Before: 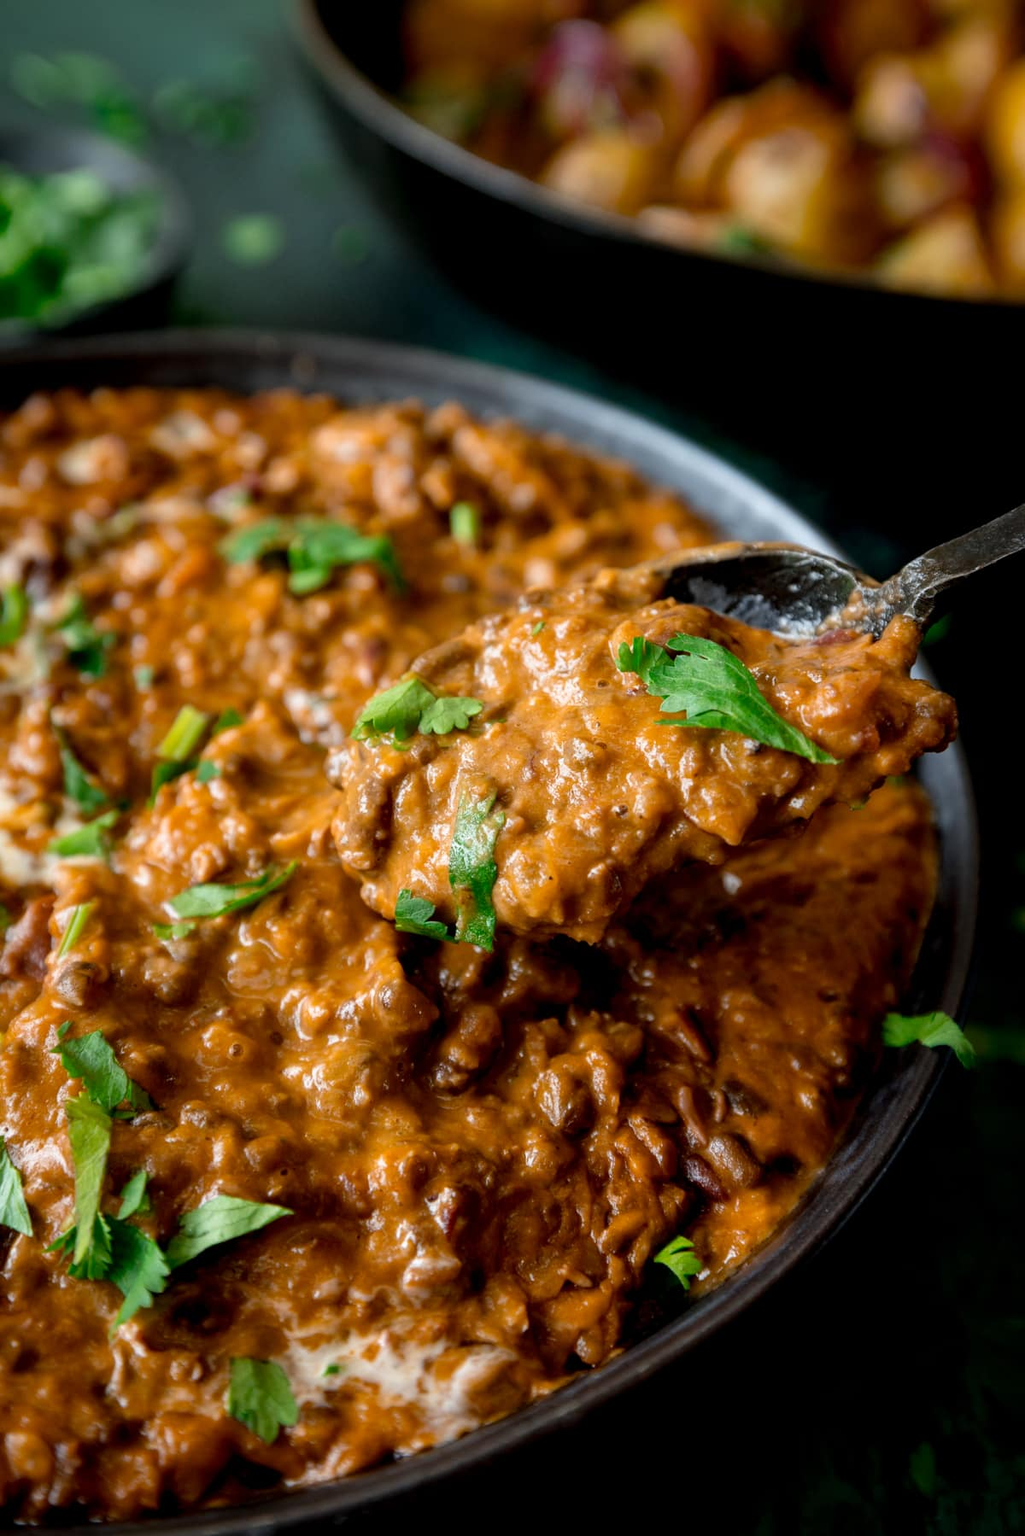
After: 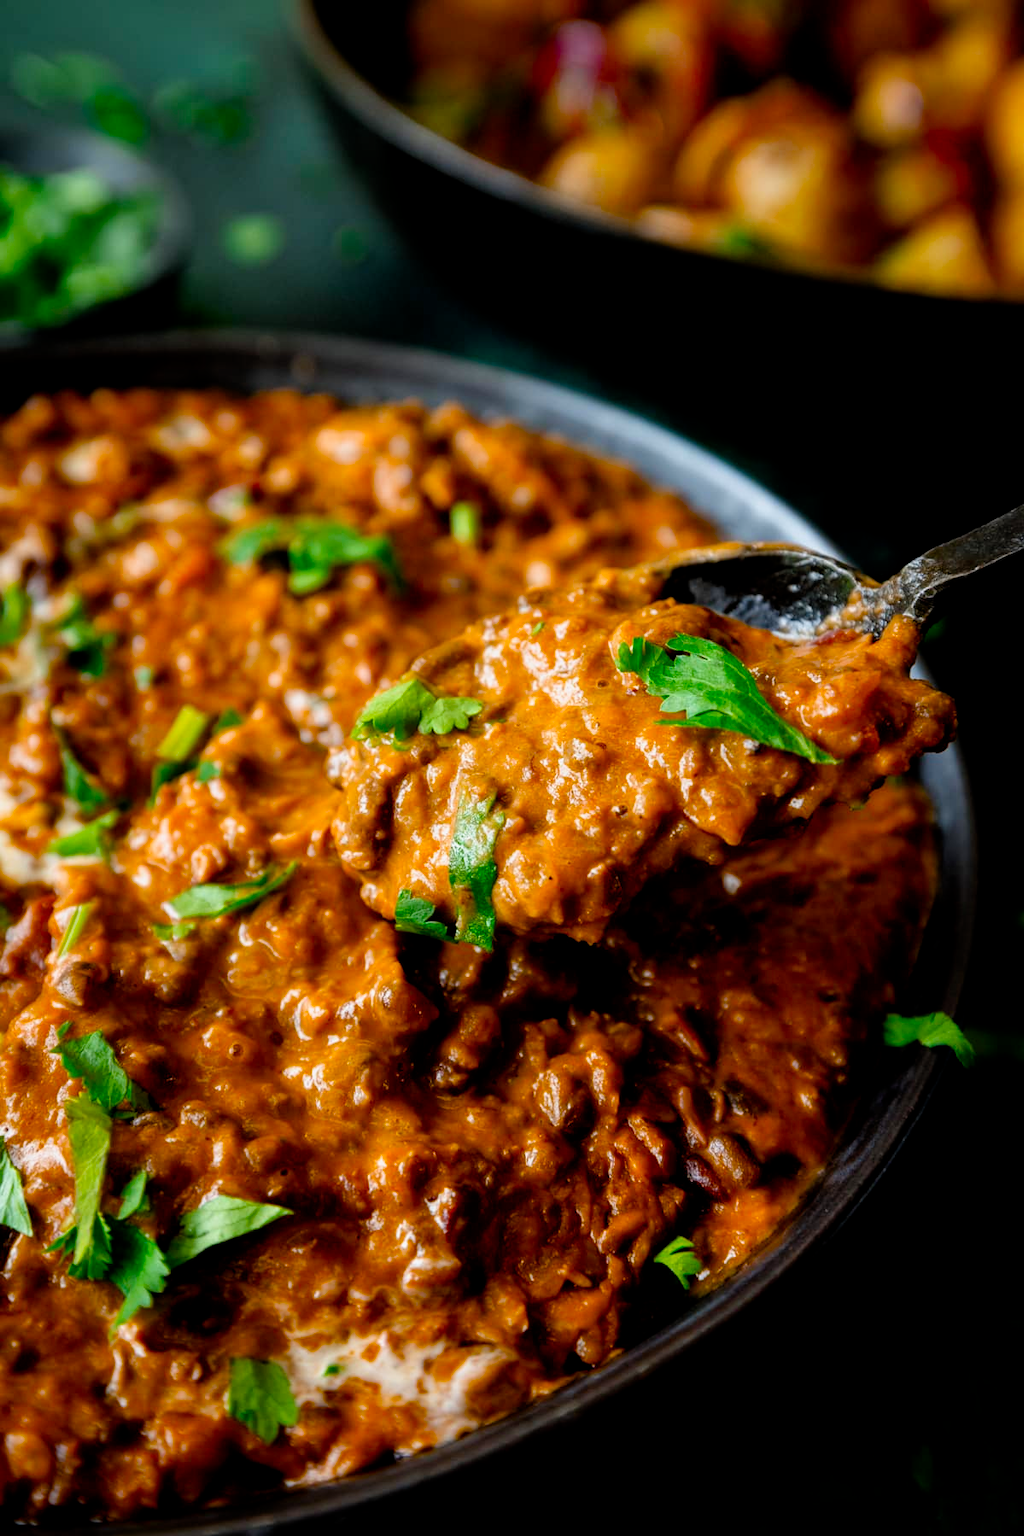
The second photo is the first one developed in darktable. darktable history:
color balance rgb: perceptual saturation grading › global saturation 20%, perceptual saturation grading › highlights -25%, perceptual saturation grading › shadows 25%
filmic rgb: black relative exposure -12 EV, white relative exposure 2.8 EV, threshold 3 EV, target black luminance 0%, hardness 8.06, latitude 70.41%, contrast 1.14, highlights saturation mix 10%, shadows ↔ highlights balance -0.388%, color science v4 (2020), iterations of high-quality reconstruction 10, contrast in shadows soft, contrast in highlights soft, enable highlight reconstruction true
